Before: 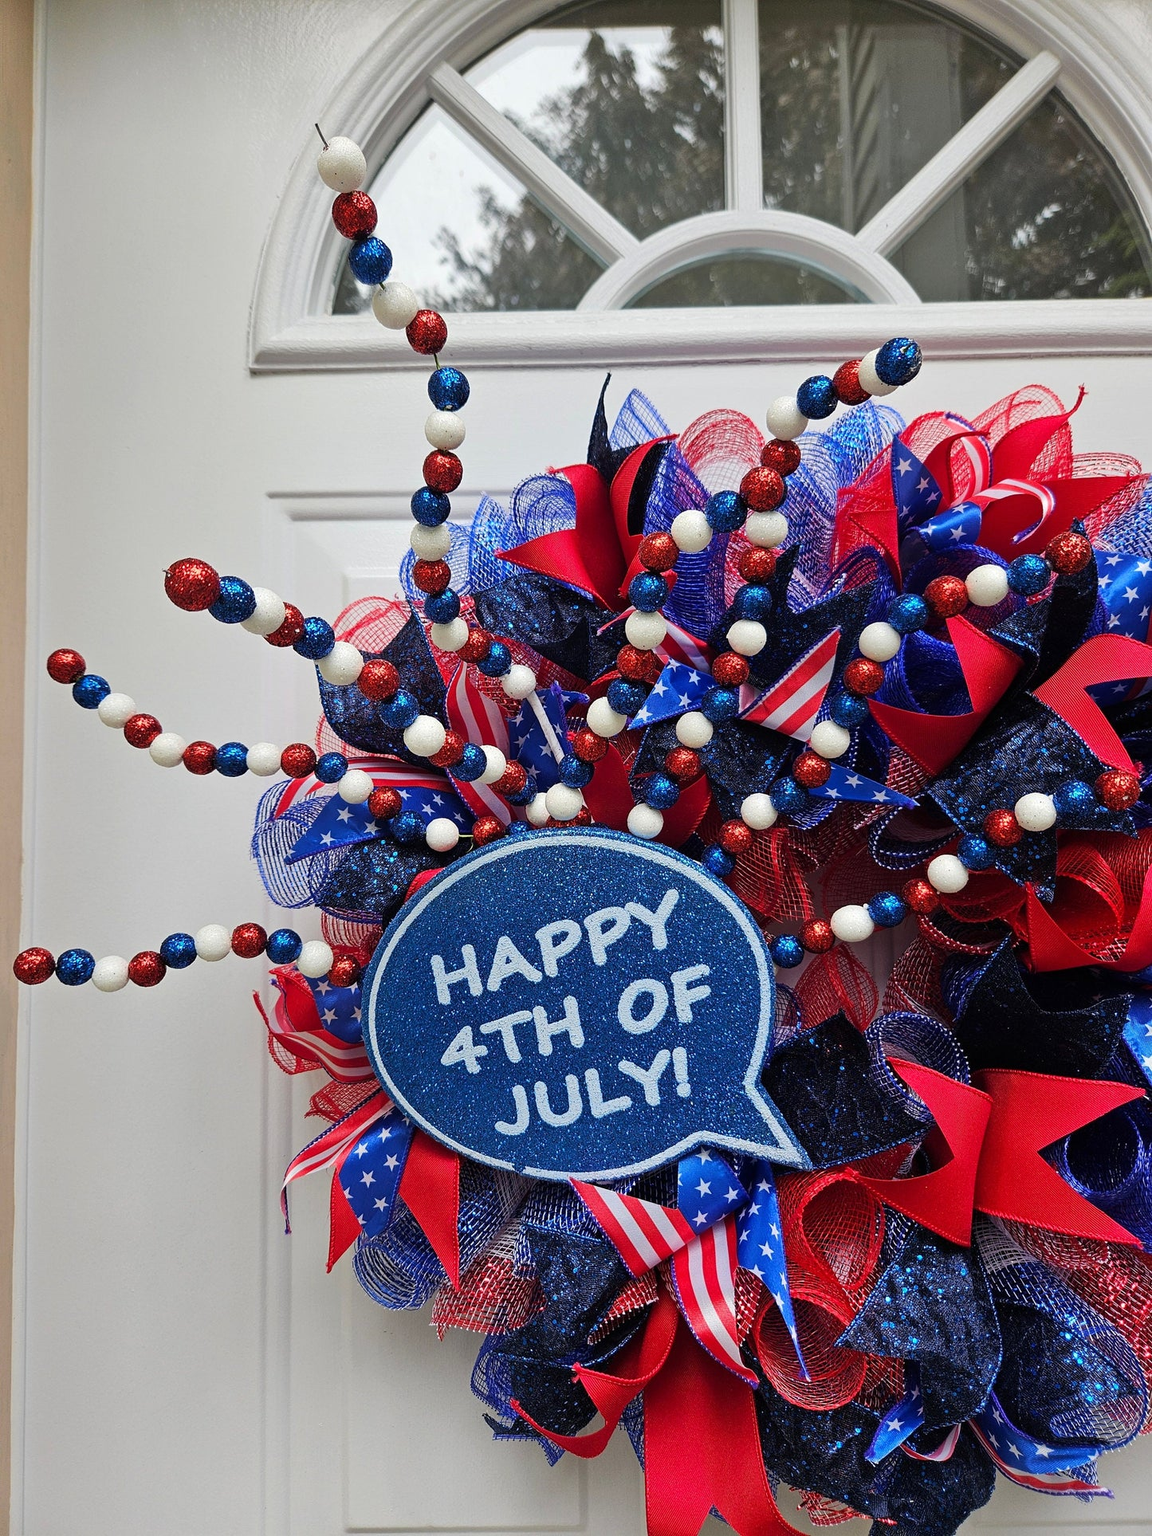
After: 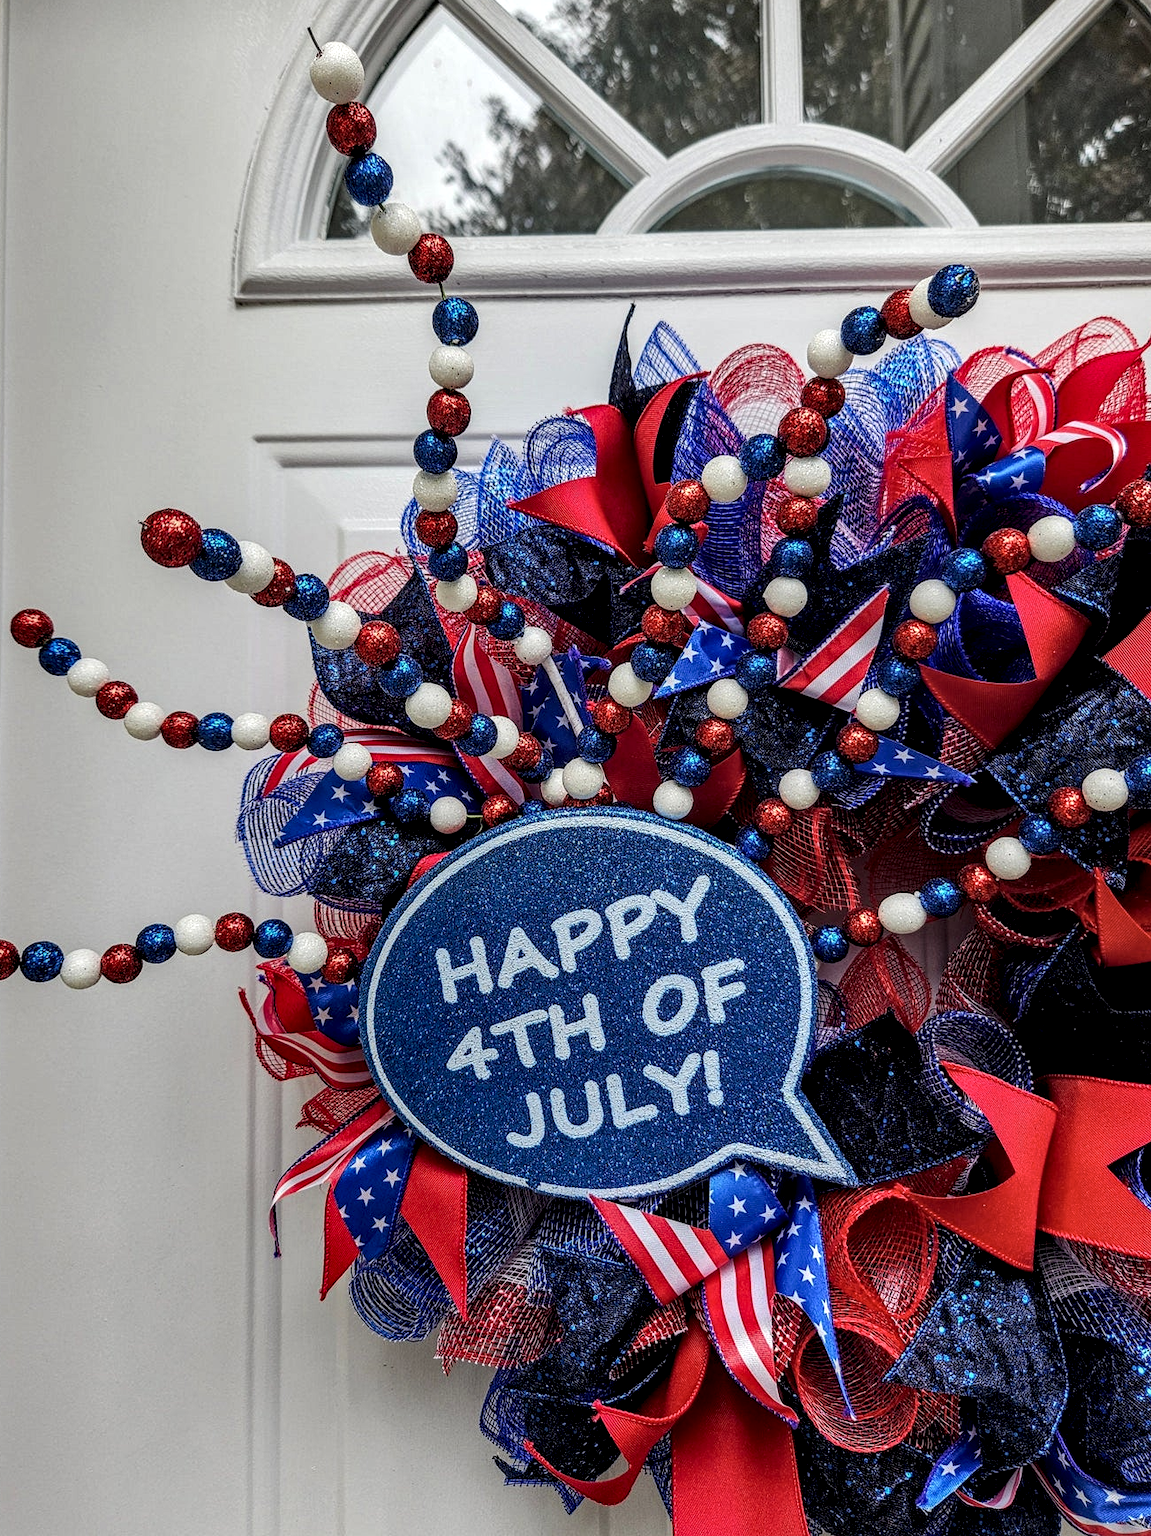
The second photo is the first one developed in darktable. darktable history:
crop: left 3.305%, top 6.436%, right 6.389%, bottom 3.258%
exposure: exposure -0.157 EV, compensate highlight preservation false
local contrast: highlights 12%, shadows 38%, detail 183%, midtone range 0.471
